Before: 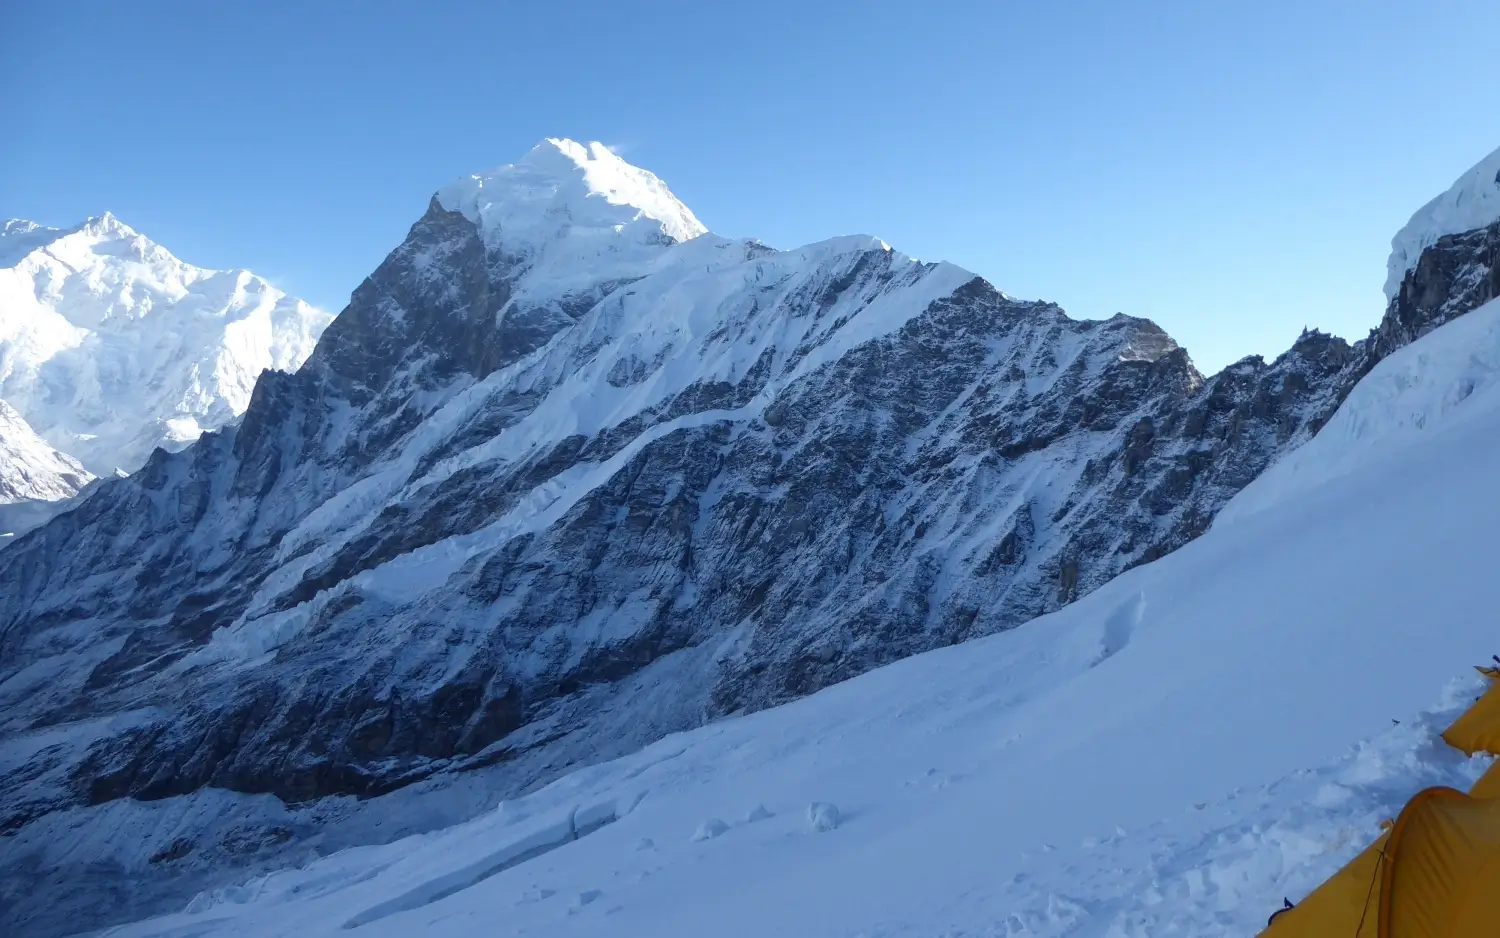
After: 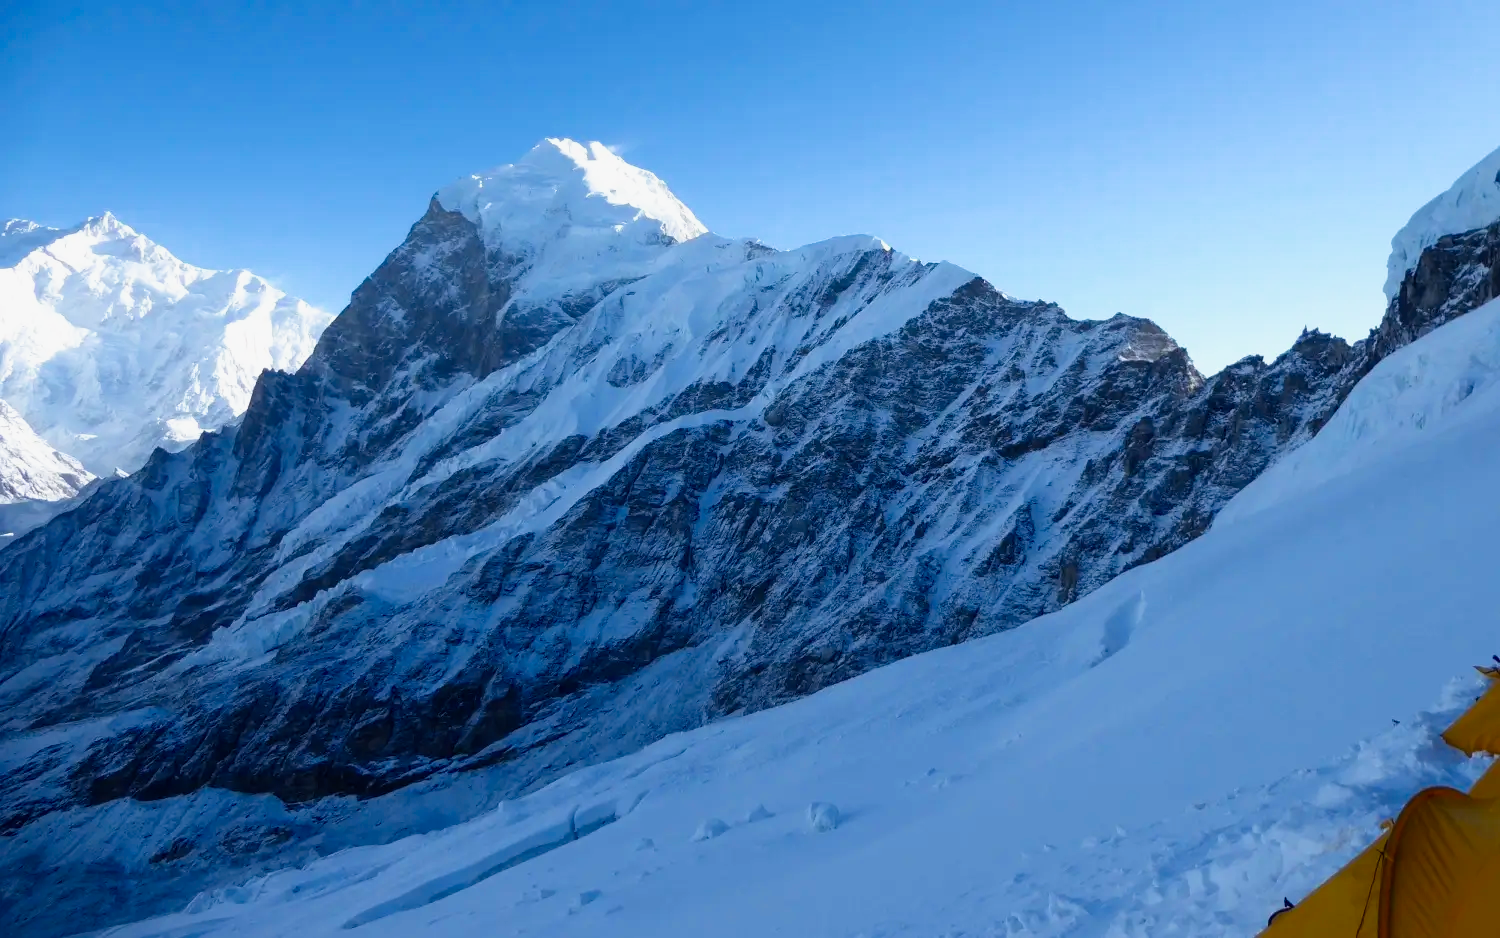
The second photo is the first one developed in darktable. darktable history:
filmic rgb: black relative exposure -12 EV, white relative exposure 2.8 EV, threshold 3 EV, target black luminance 0%, hardness 8.06, latitude 70.41%, contrast 1.14, highlights saturation mix 10%, shadows ↔ highlights balance -0.388%, color science v4 (2020), iterations of high-quality reconstruction 10, contrast in shadows soft, contrast in highlights soft, enable highlight reconstruction true
